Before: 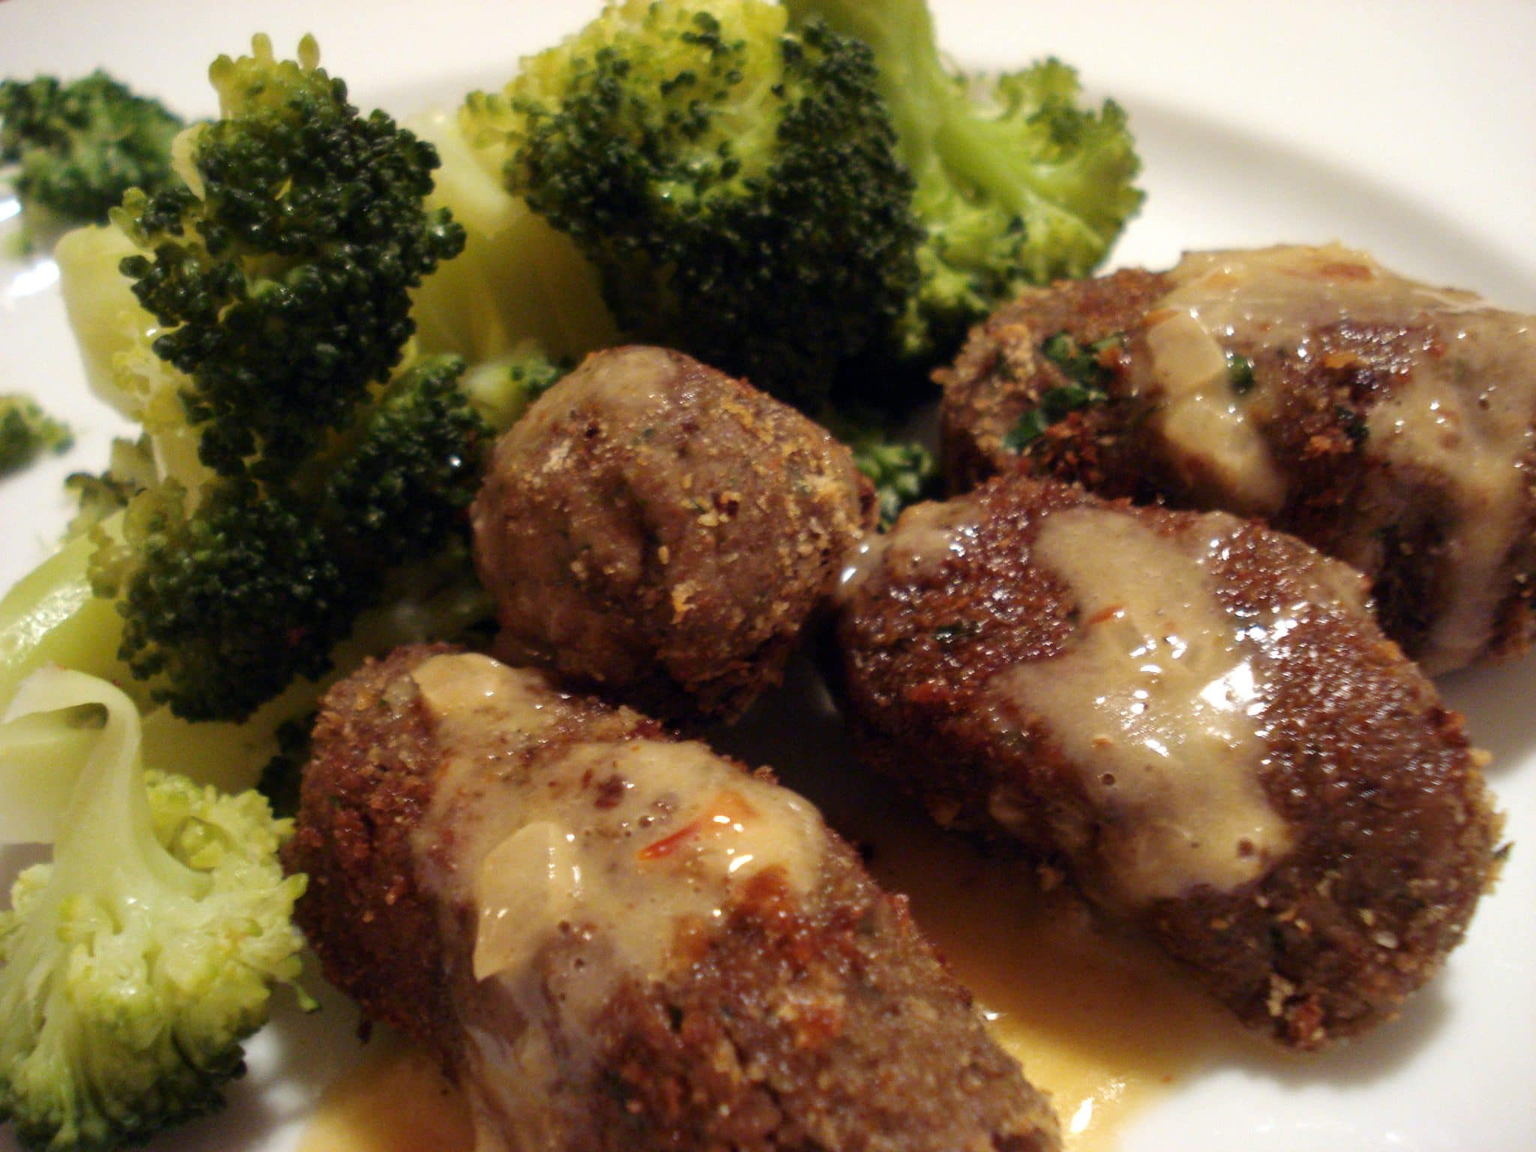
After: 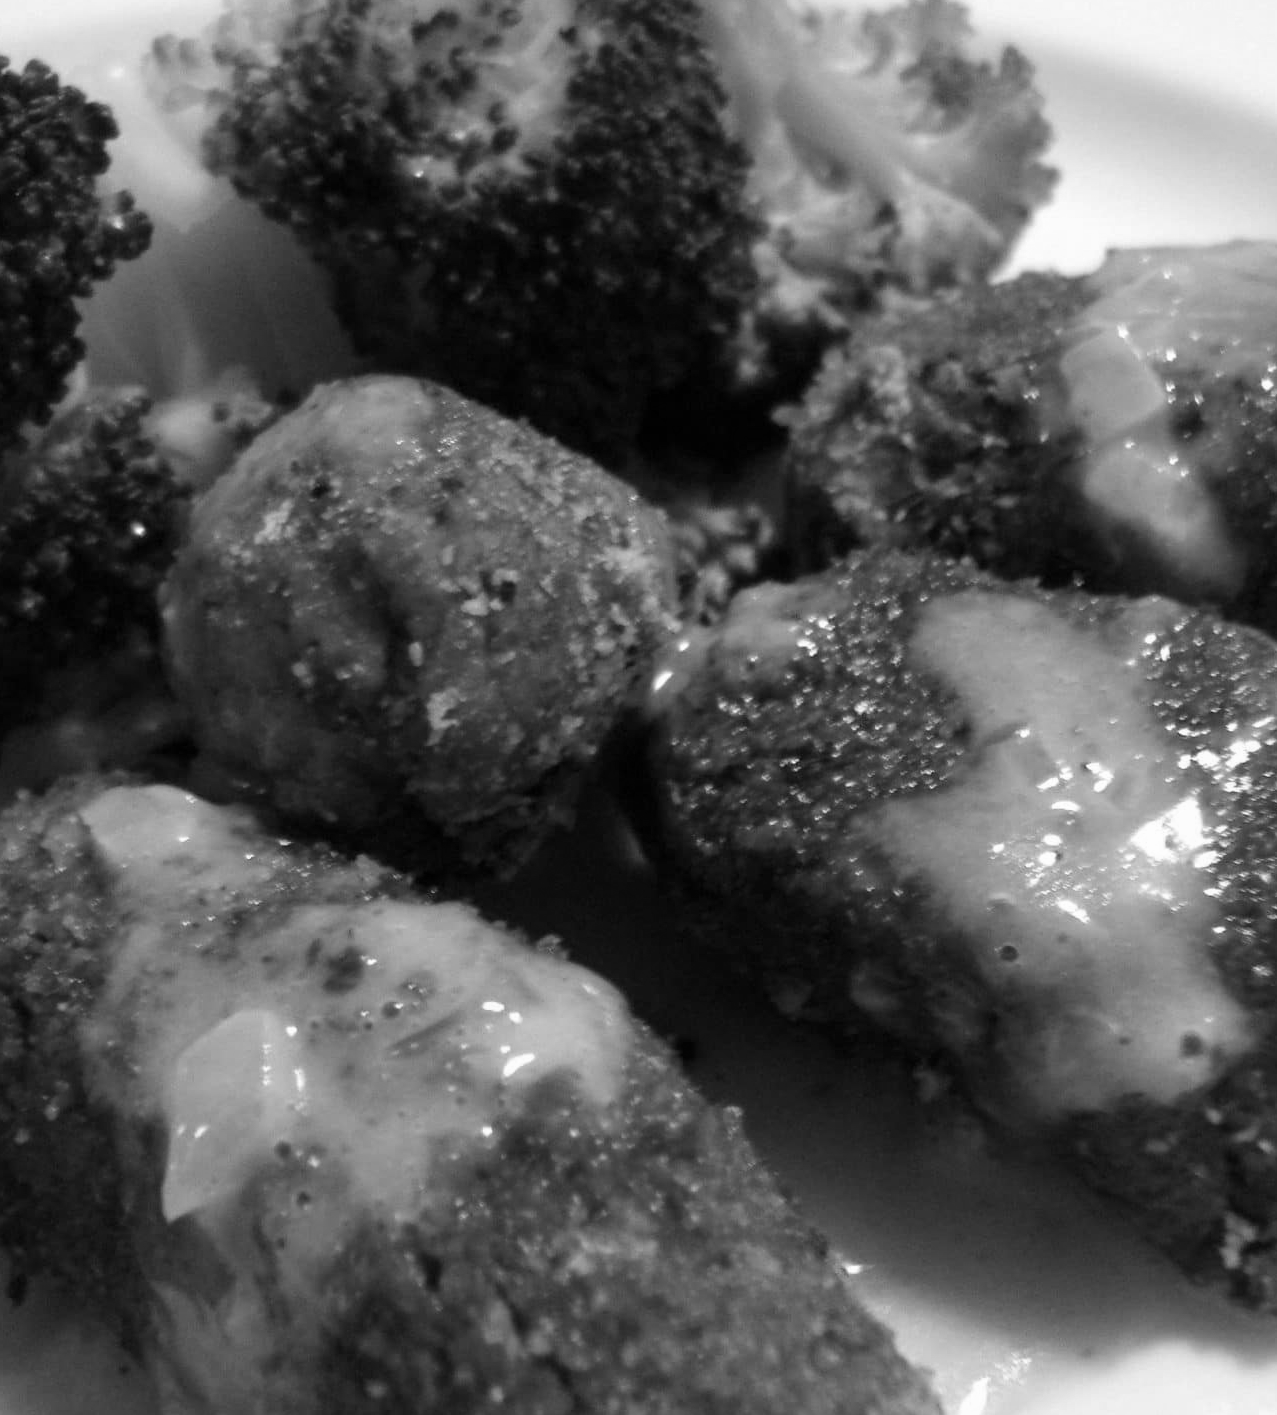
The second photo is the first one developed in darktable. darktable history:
crop and rotate: left 22.918%, top 5.629%, right 14.711%, bottom 2.247%
monochrome: a -6.99, b 35.61, size 1.4
